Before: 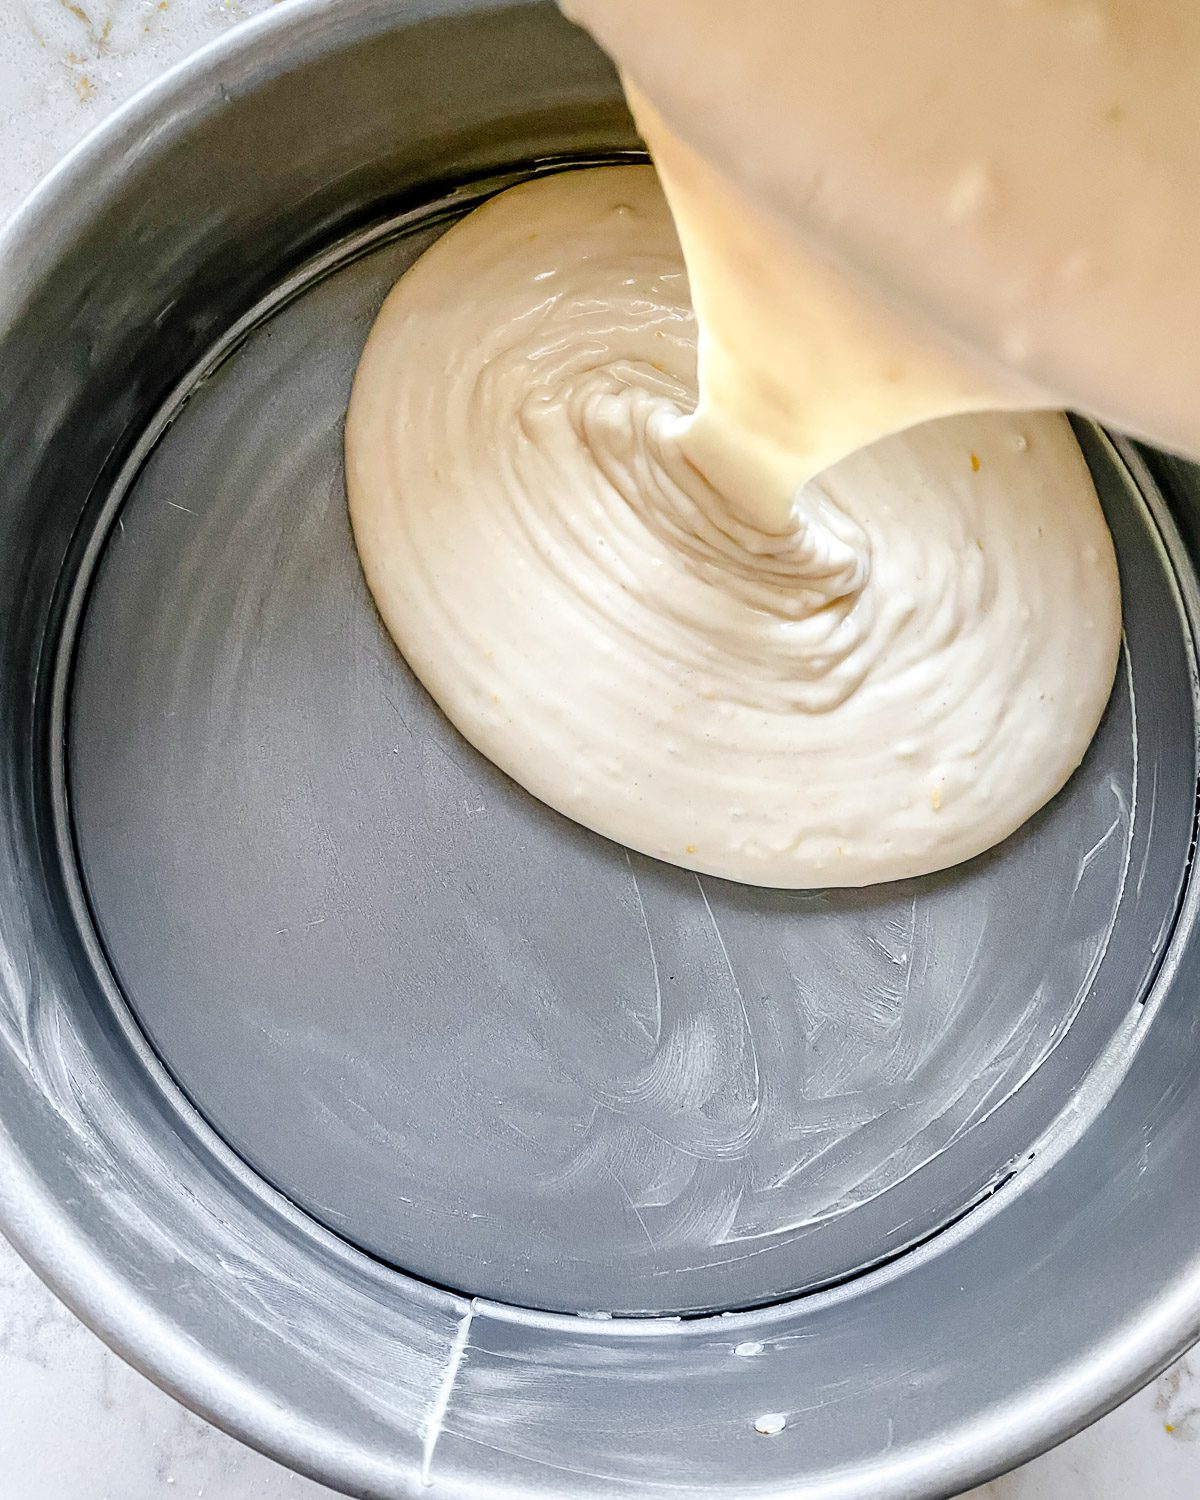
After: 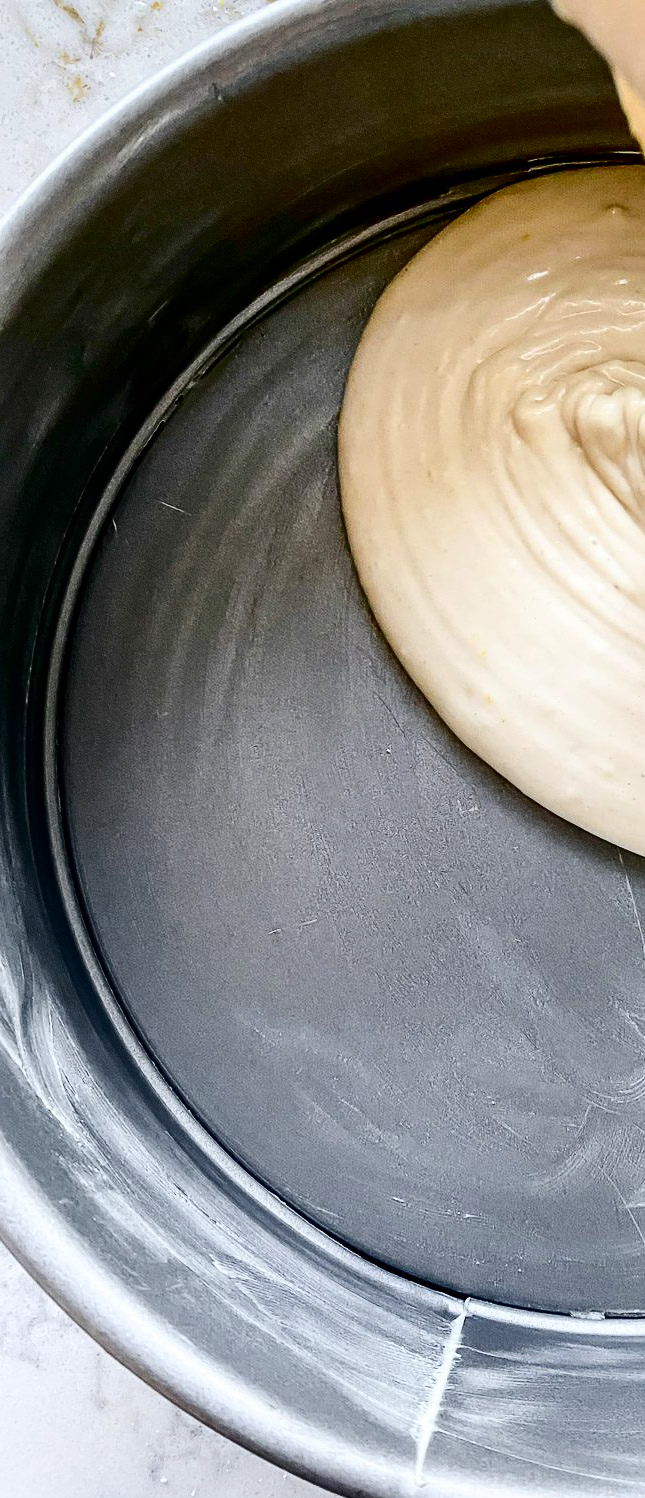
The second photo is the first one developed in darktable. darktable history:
contrast brightness saturation: contrast 0.24, brightness -0.24, saturation 0.14
crop: left 0.587%, right 45.588%, bottom 0.086%
